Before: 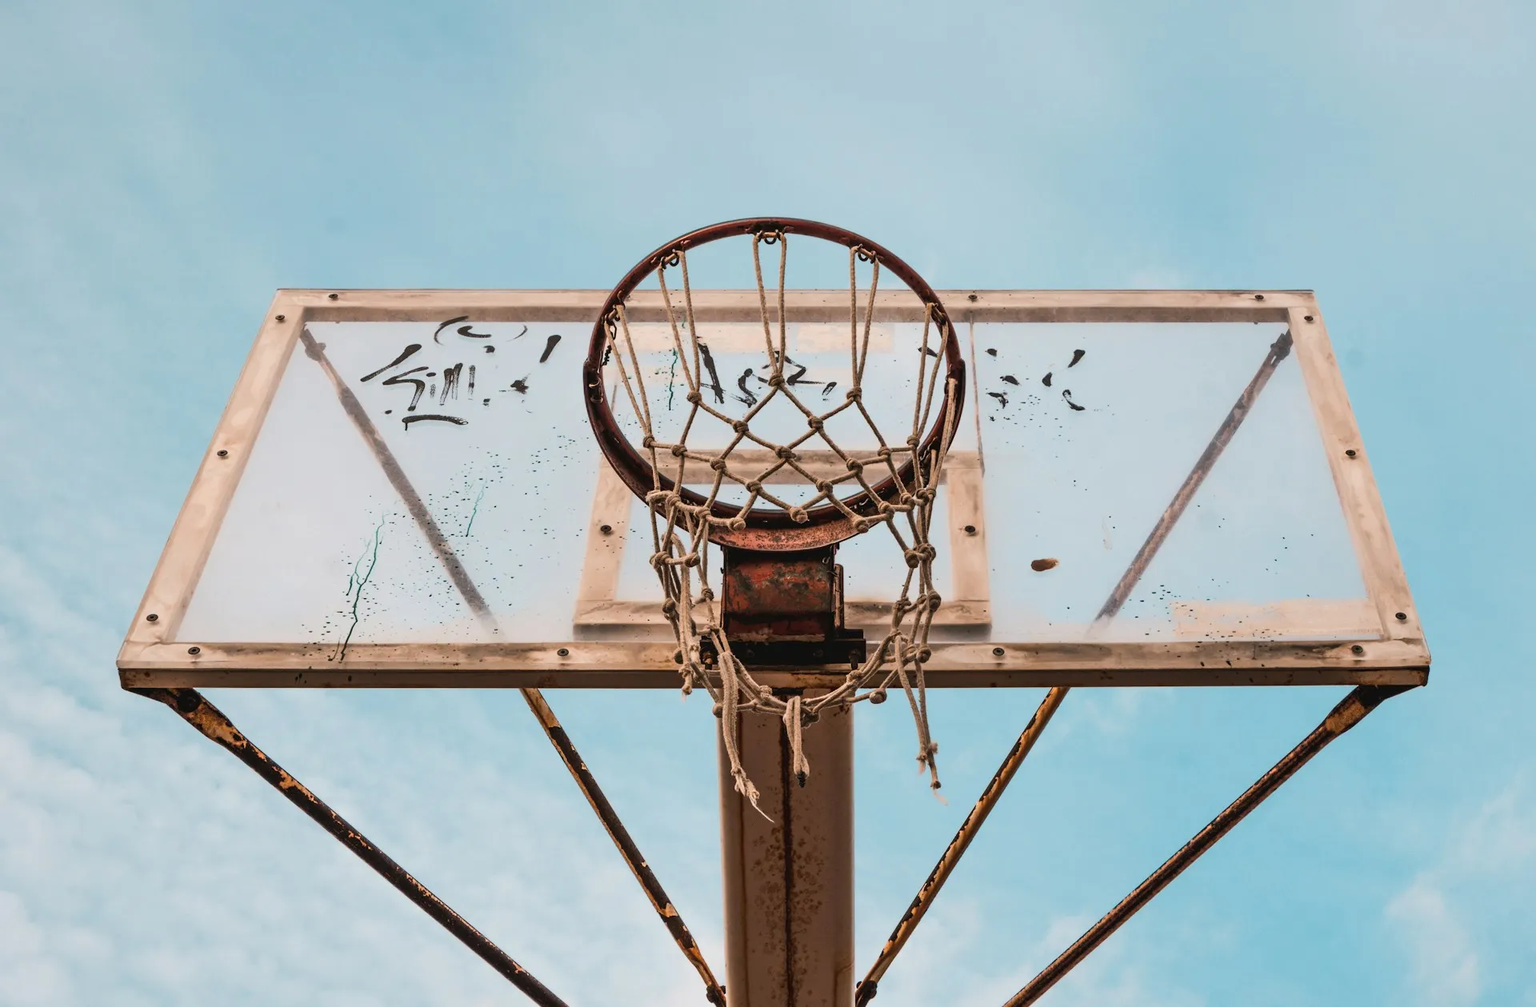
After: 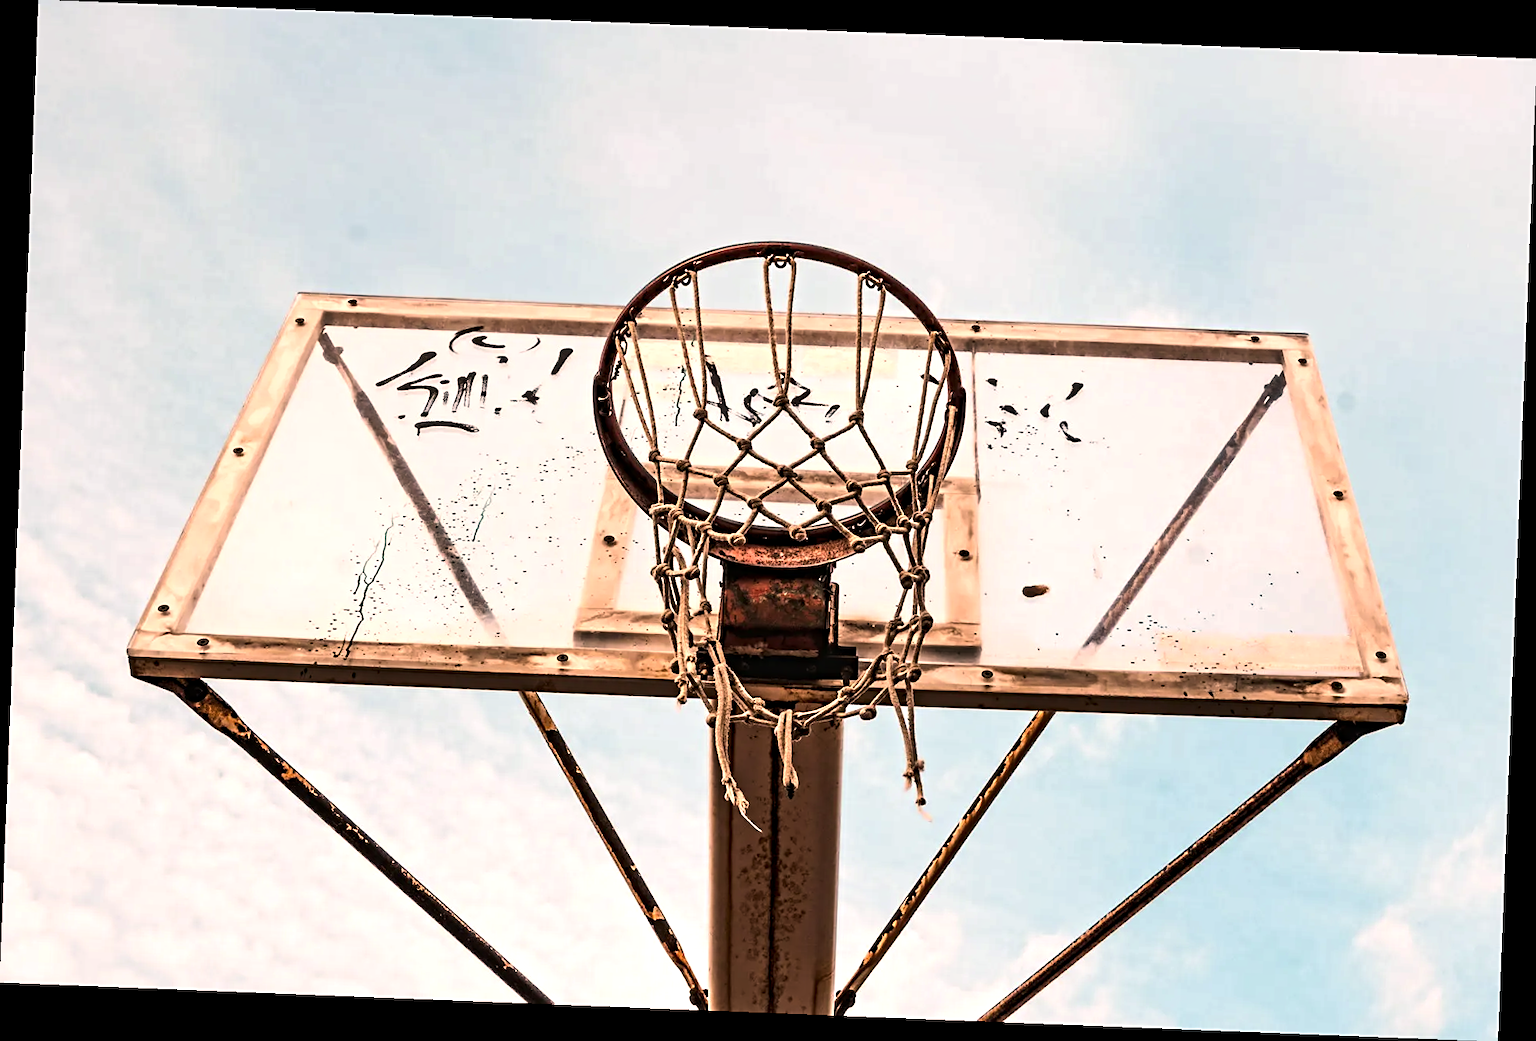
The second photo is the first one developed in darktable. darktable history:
sharpen: on, module defaults
rotate and perspective: rotation 2.27°, automatic cropping off
shadows and highlights: shadows 37.27, highlights -28.18, soften with gaussian
tone equalizer: -8 EV -0.75 EV, -7 EV -0.7 EV, -6 EV -0.6 EV, -5 EV -0.4 EV, -3 EV 0.4 EV, -2 EV 0.6 EV, -1 EV 0.7 EV, +0 EV 0.75 EV, edges refinement/feathering 500, mask exposure compensation -1.57 EV, preserve details no
color correction: highlights a* 11.96, highlights b* 11.58
contrast equalizer: y [[0.5, 0.5, 0.501, 0.63, 0.504, 0.5], [0.5 ×6], [0.5 ×6], [0 ×6], [0 ×6]]
